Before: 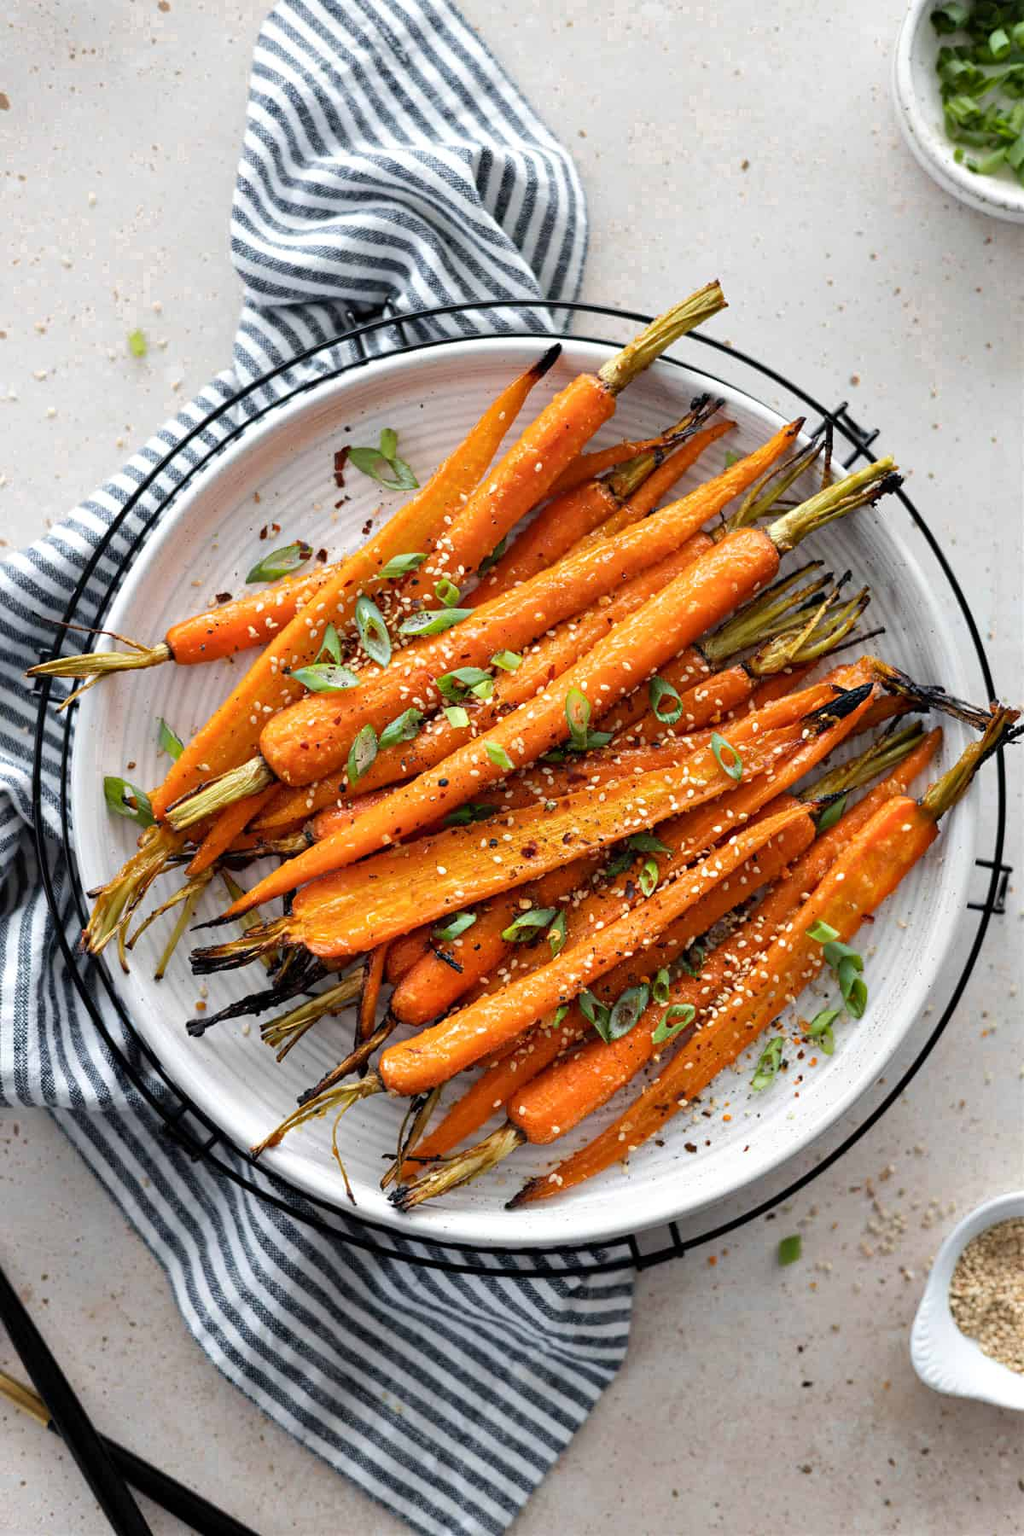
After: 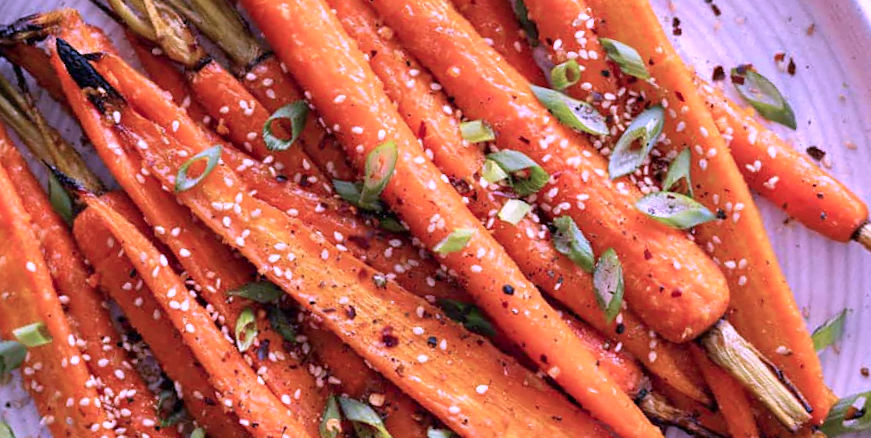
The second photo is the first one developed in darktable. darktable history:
crop and rotate: angle 16.12°, top 30.835%, bottom 35.653%
color calibration: output R [1.107, -0.012, -0.003, 0], output B [0, 0, 1.308, 0], illuminant custom, x 0.389, y 0.387, temperature 3838.64 K
